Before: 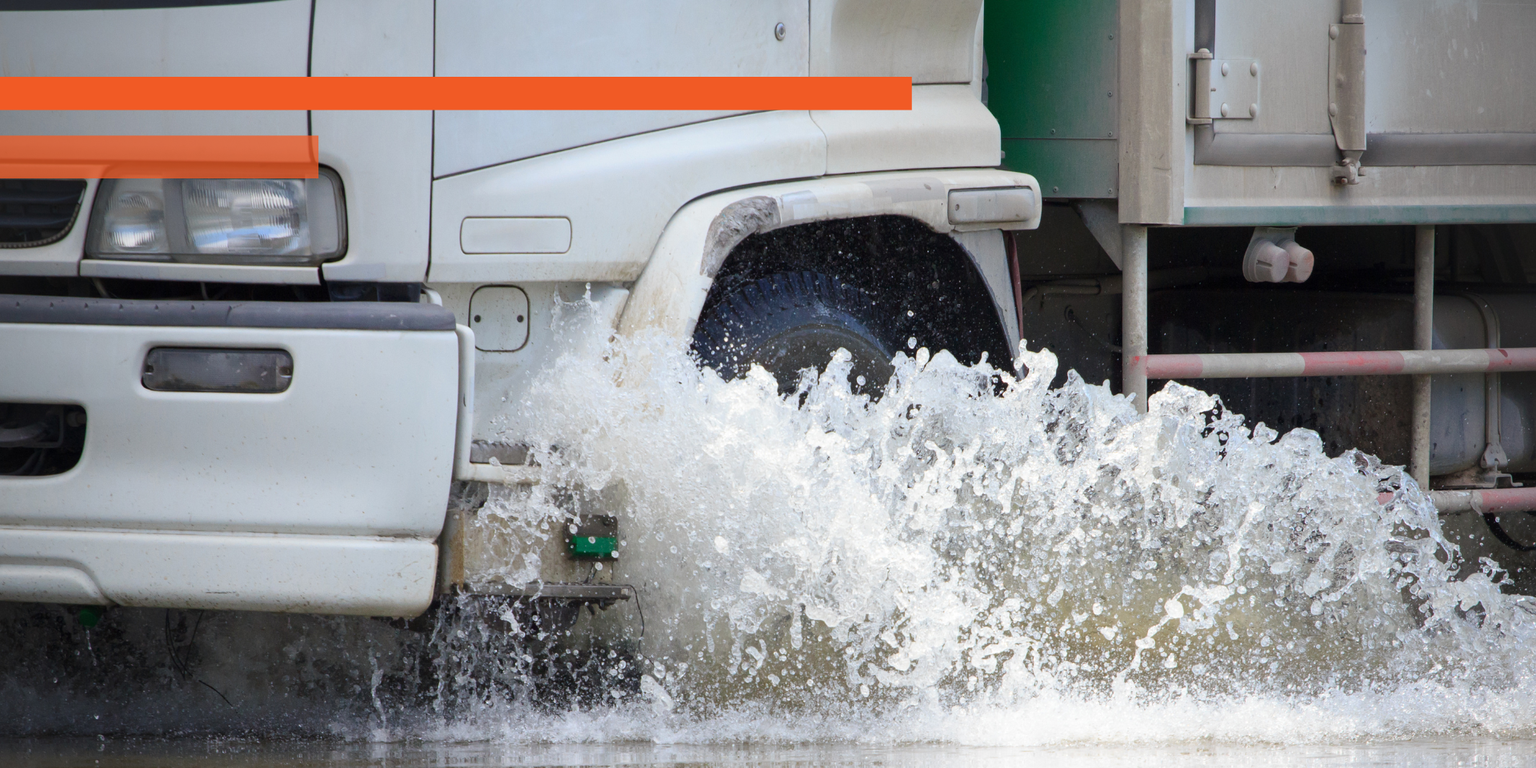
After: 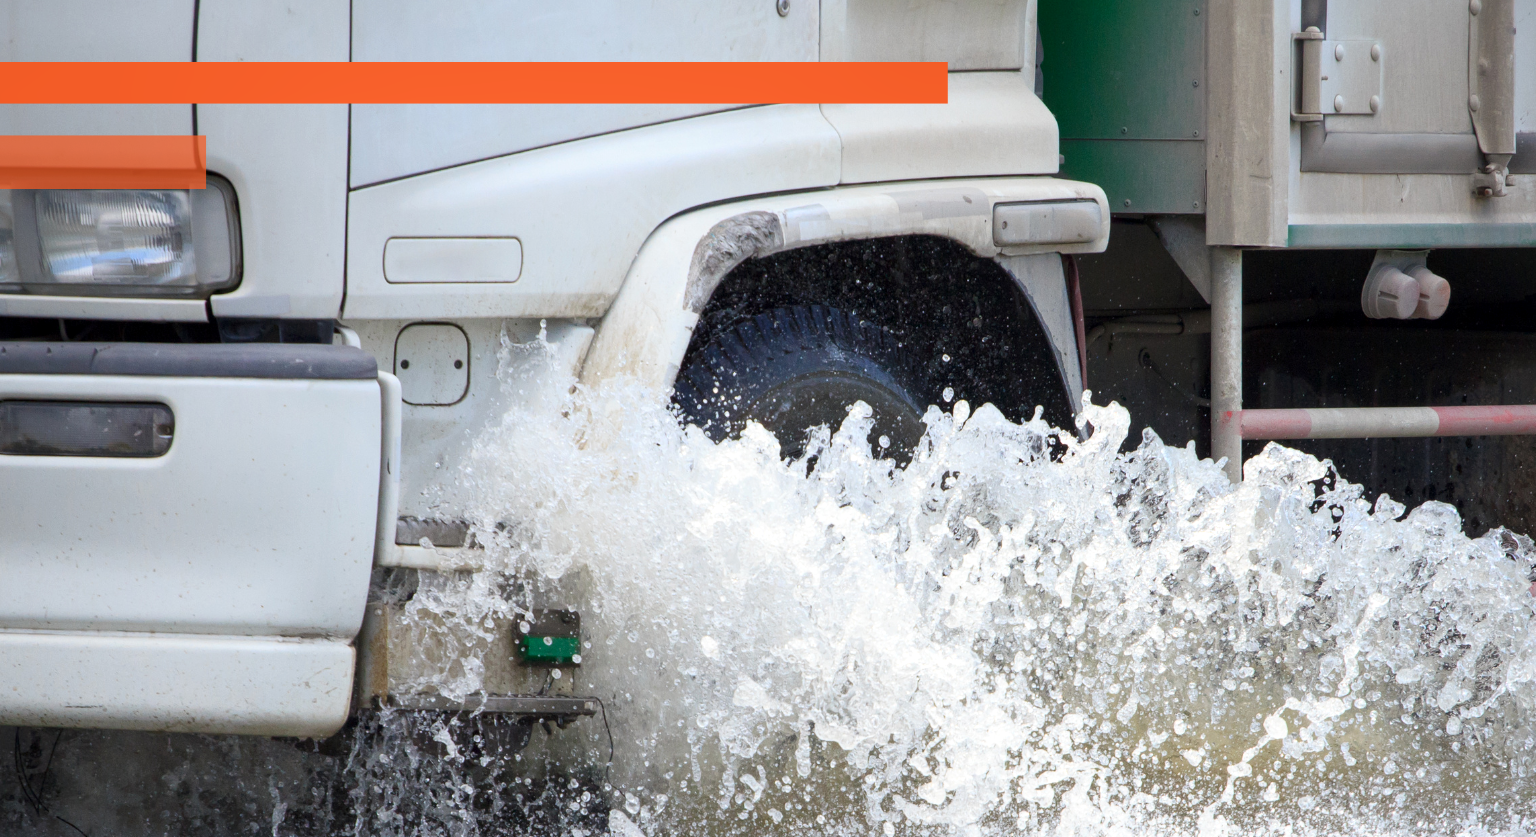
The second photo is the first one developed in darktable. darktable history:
crop: left 10.016%, top 3.61%, right 9.265%, bottom 9.196%
local contrast: highlights 102%, shadows 101%, detail 119%, midtone range 0.2
shadows and highlights: shadows 1.36, highlights 40.12
